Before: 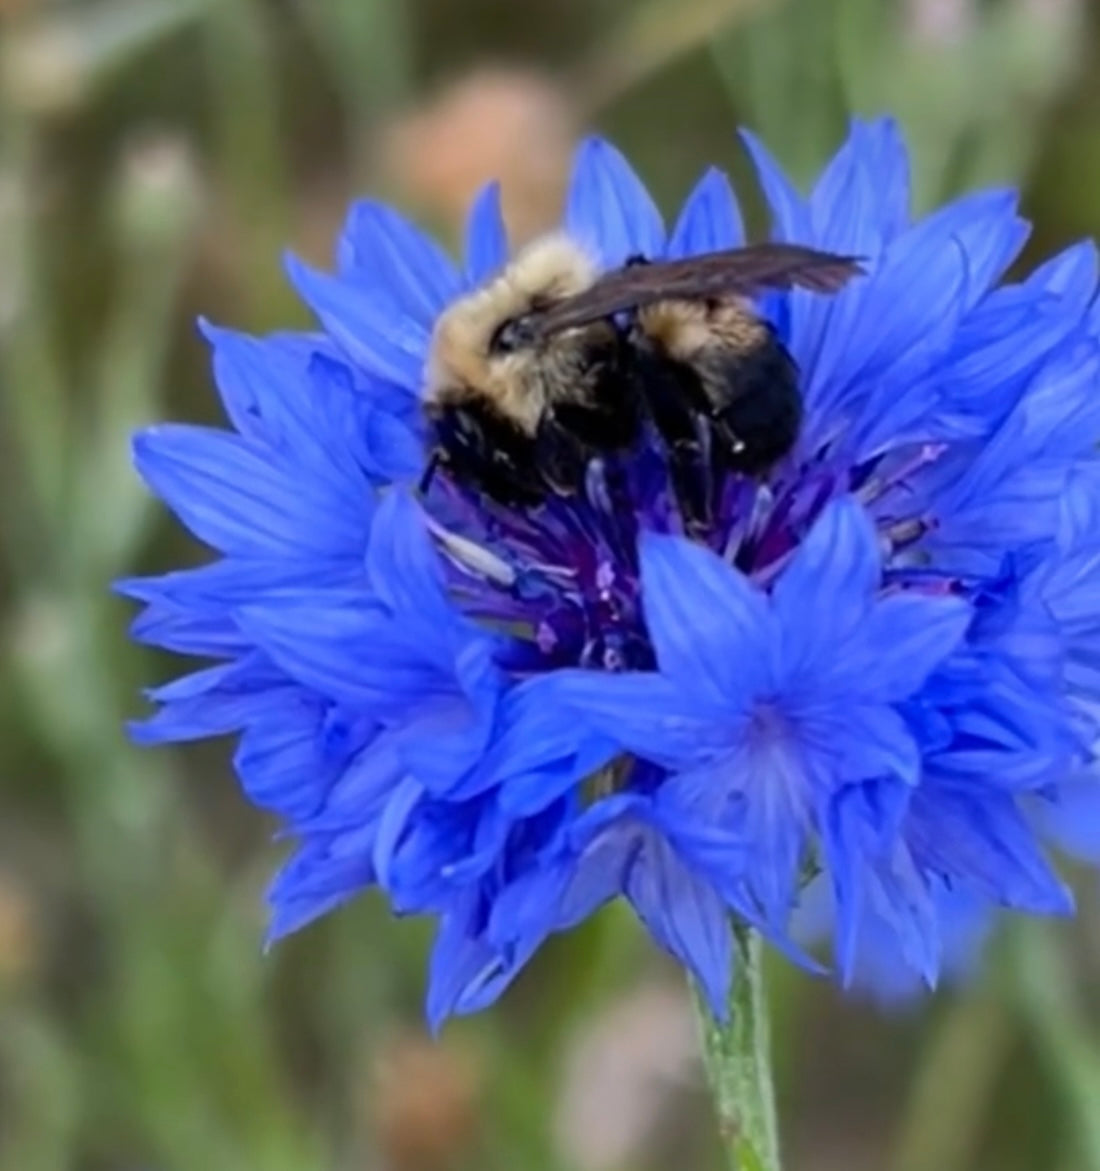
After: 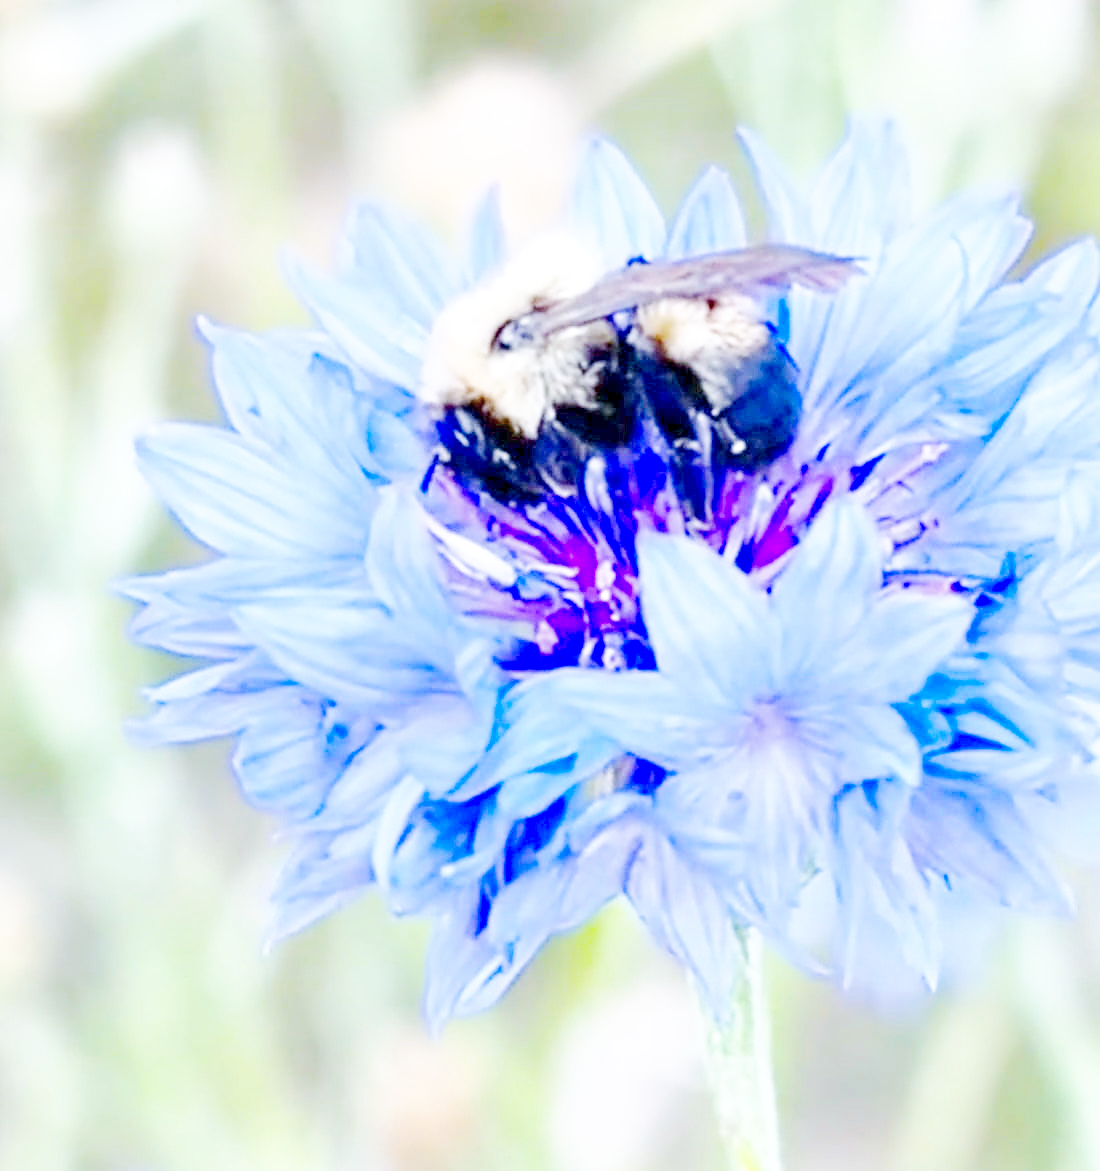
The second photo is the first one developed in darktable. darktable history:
base curve: curves: ch0 [(0, 0) (0.007, 0.004) (0.027, 0.03) (0.046, 0.07) (0.207, 0.54) (0.442, 0.872) (0.673, 0.972) (1, 1)], preserve colors none
local contrast: highlights 100%, shadows 100%, detail 120%, midtone range 0.2
color calibration: illuminant custom, x 0.368, y 0.373, temperature 4330.32 K
color balance: mode lift, gamma, gain (sRGB)
color balance rgb: shadows lift › hue 87.51°, highlights gain › chroma 1.62%, highlights gain › hue 55.1°, global offset › chroma 0.1%, global offset › hue 253.66°, linear chroma grading › global chroma 0.5%
exposure: black level correction 0, compensate exposure bias true, compensate highlight preservation false
lens correction: correction method embedded metadata, crop 1, focal 40, aperture 4, distance 15.16, camera "ILCE-7M3", lens "FE 40mm F2.5 G"
sharpen: on, module defaults
color zones: curves: ch0 [(0, 0.613) (0.01, 0.613) (0.245, 0.448) (0.498, 0.529) (0.642, 0.665) (0.879, 0.777) (0.99, 0.613)]; ch1 [(0, 0) (0.143, 0) (0.286, 0) (0.429, 0) (0.571, 0) (0.714, 0) (0.857, 0)], mix -121.96%
